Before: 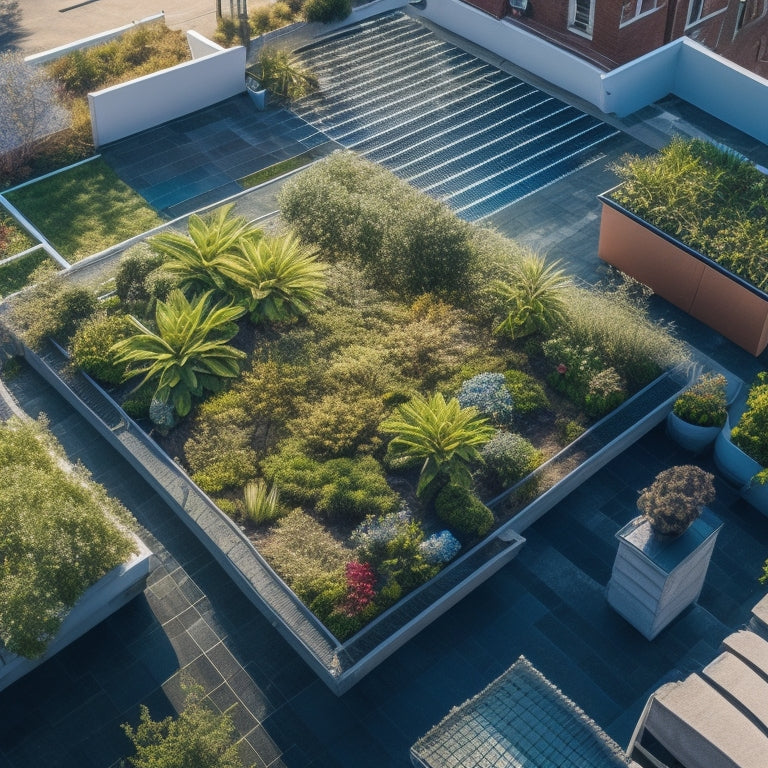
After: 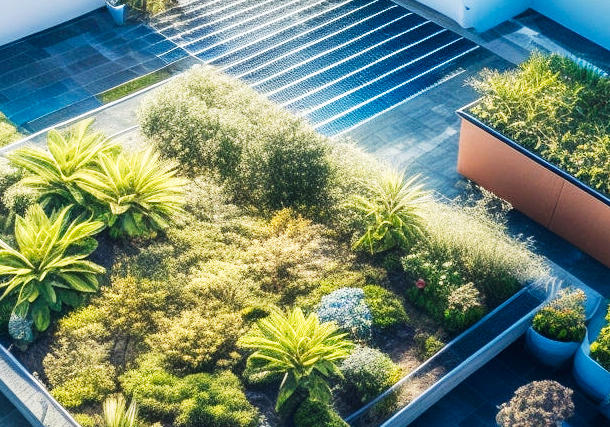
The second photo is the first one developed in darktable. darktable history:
base curve: curves: ch0 [(0, 0) (0.007, 0.004) (0.027, 0.03) (0.046, 0.07) (0.207, 0.54) (0.442, 0.872) (0.673, 0.972) (1, 1)], preserve colors none
crop: left 18.38%, top 11.092%, right 2.134%, bottom 33.217%
